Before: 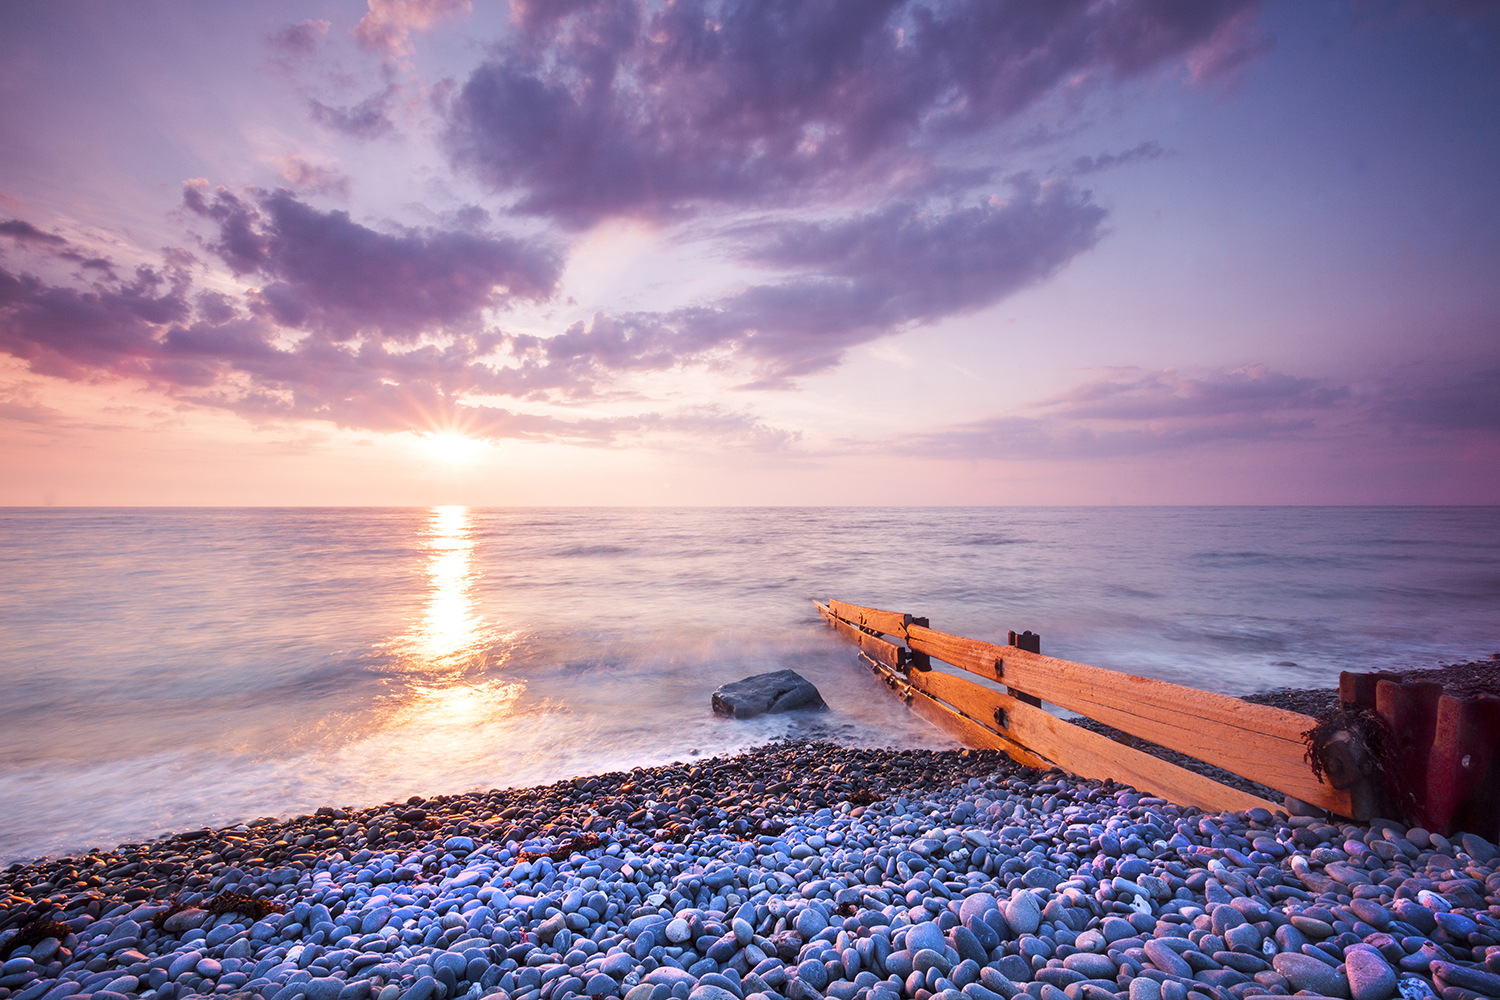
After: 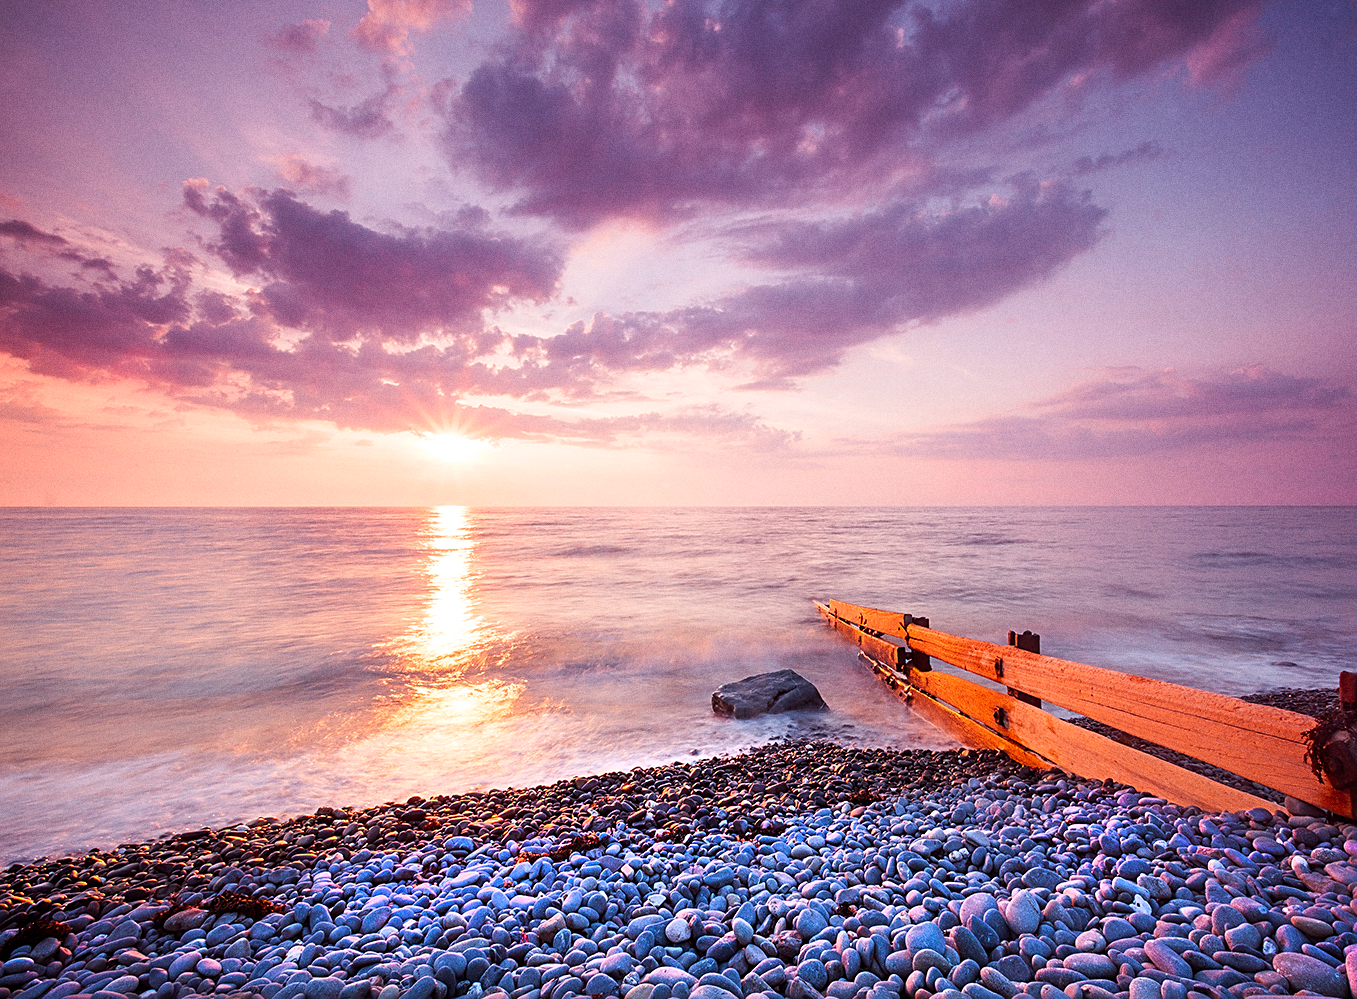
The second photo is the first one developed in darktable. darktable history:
sharpen: on, module defaults
crop: right 9.509%, bottom 0.031%
grain: coarseness 0.09 ISO
rgb levels: mode RGB, independent channels, levels [[0, 0.5, 1], [0, 0.521, 1], [0, 0.536, 1]]
